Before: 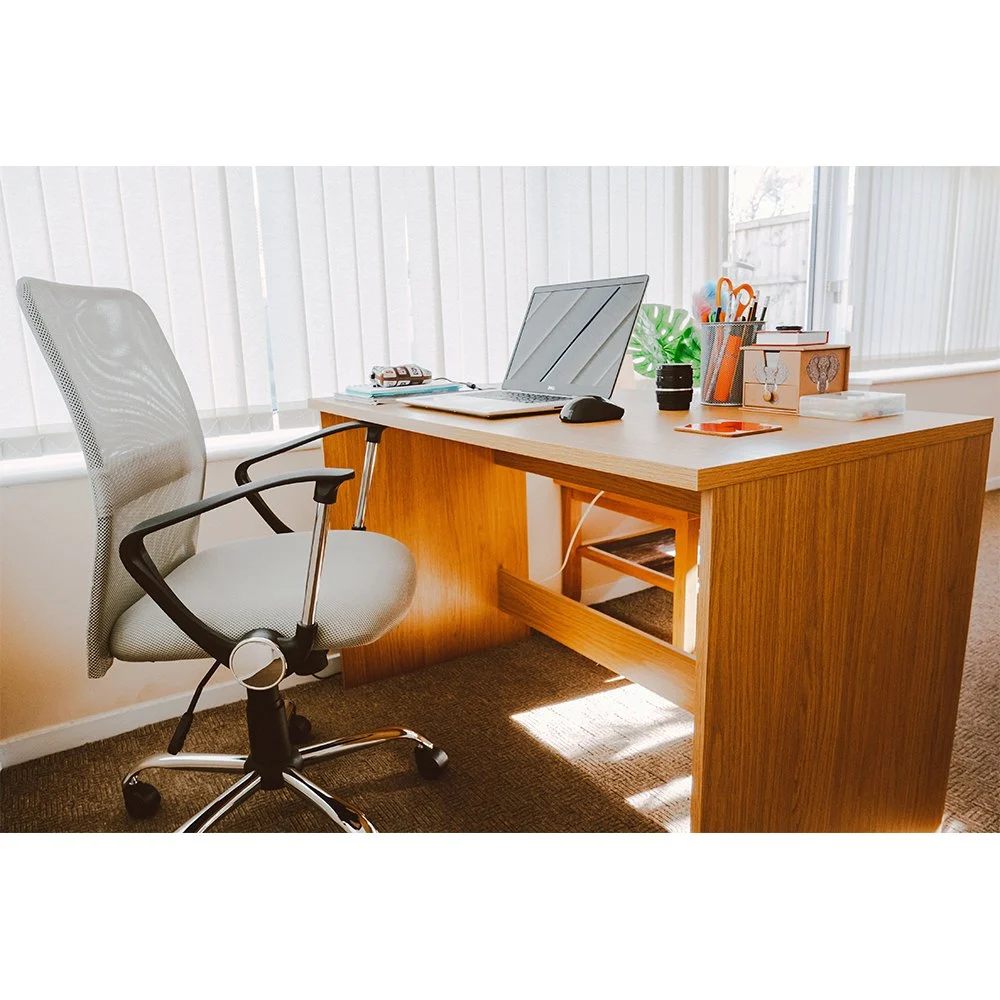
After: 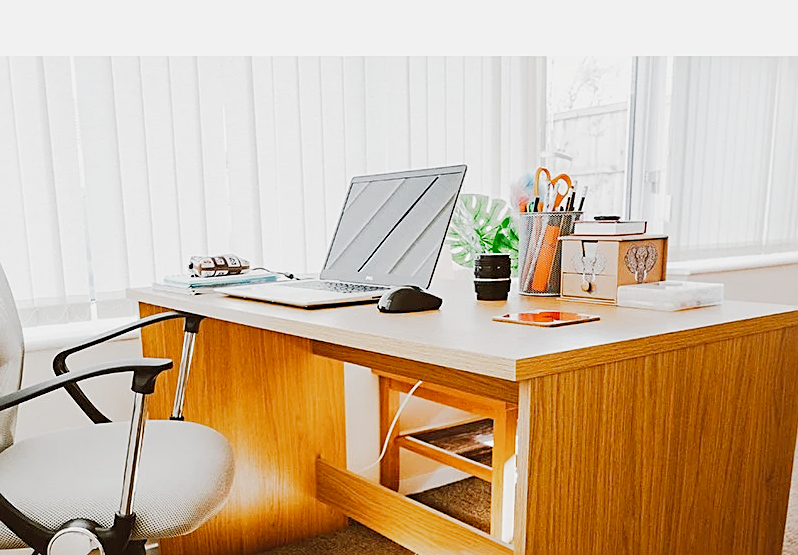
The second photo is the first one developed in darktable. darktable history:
crop: left 18.265%, top 11.092%, right 1.872%, bottom 33.355%
exposure: black level correction 0, exposure 0.698 EV, compensate highlight preservation false
filmic rgb: black relative exposure -8.02 EV, white relative exposure 4.06 EV, hardness 4.13, preserve chrominance no, color science v5 (2021)
sharpen: on, module defaults
